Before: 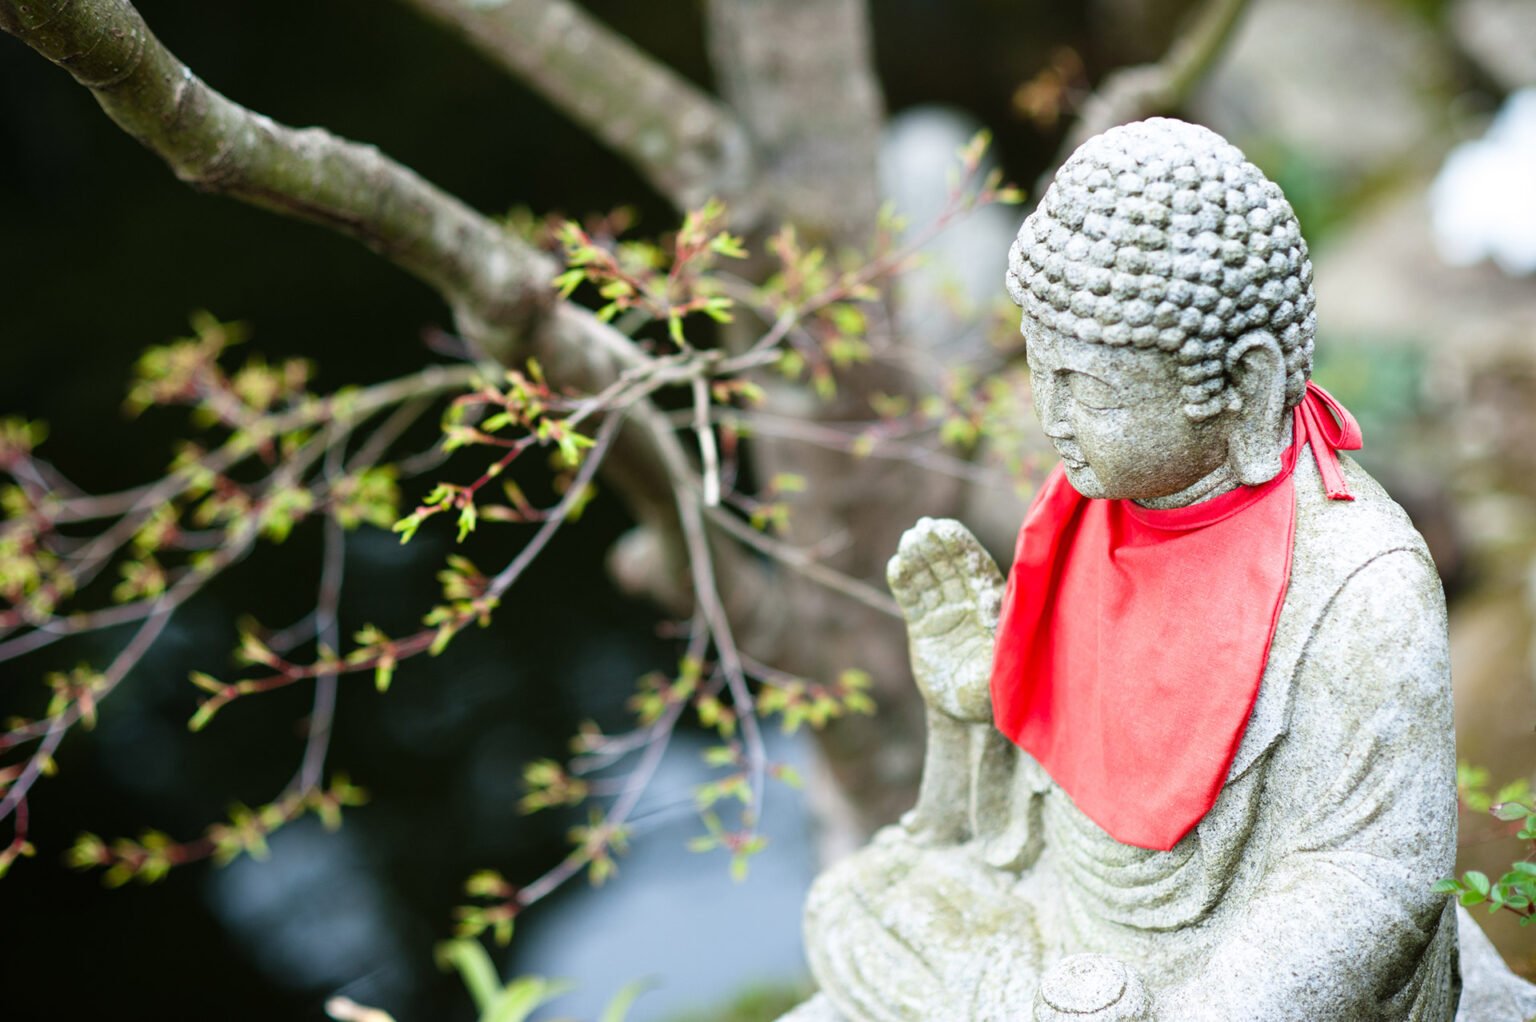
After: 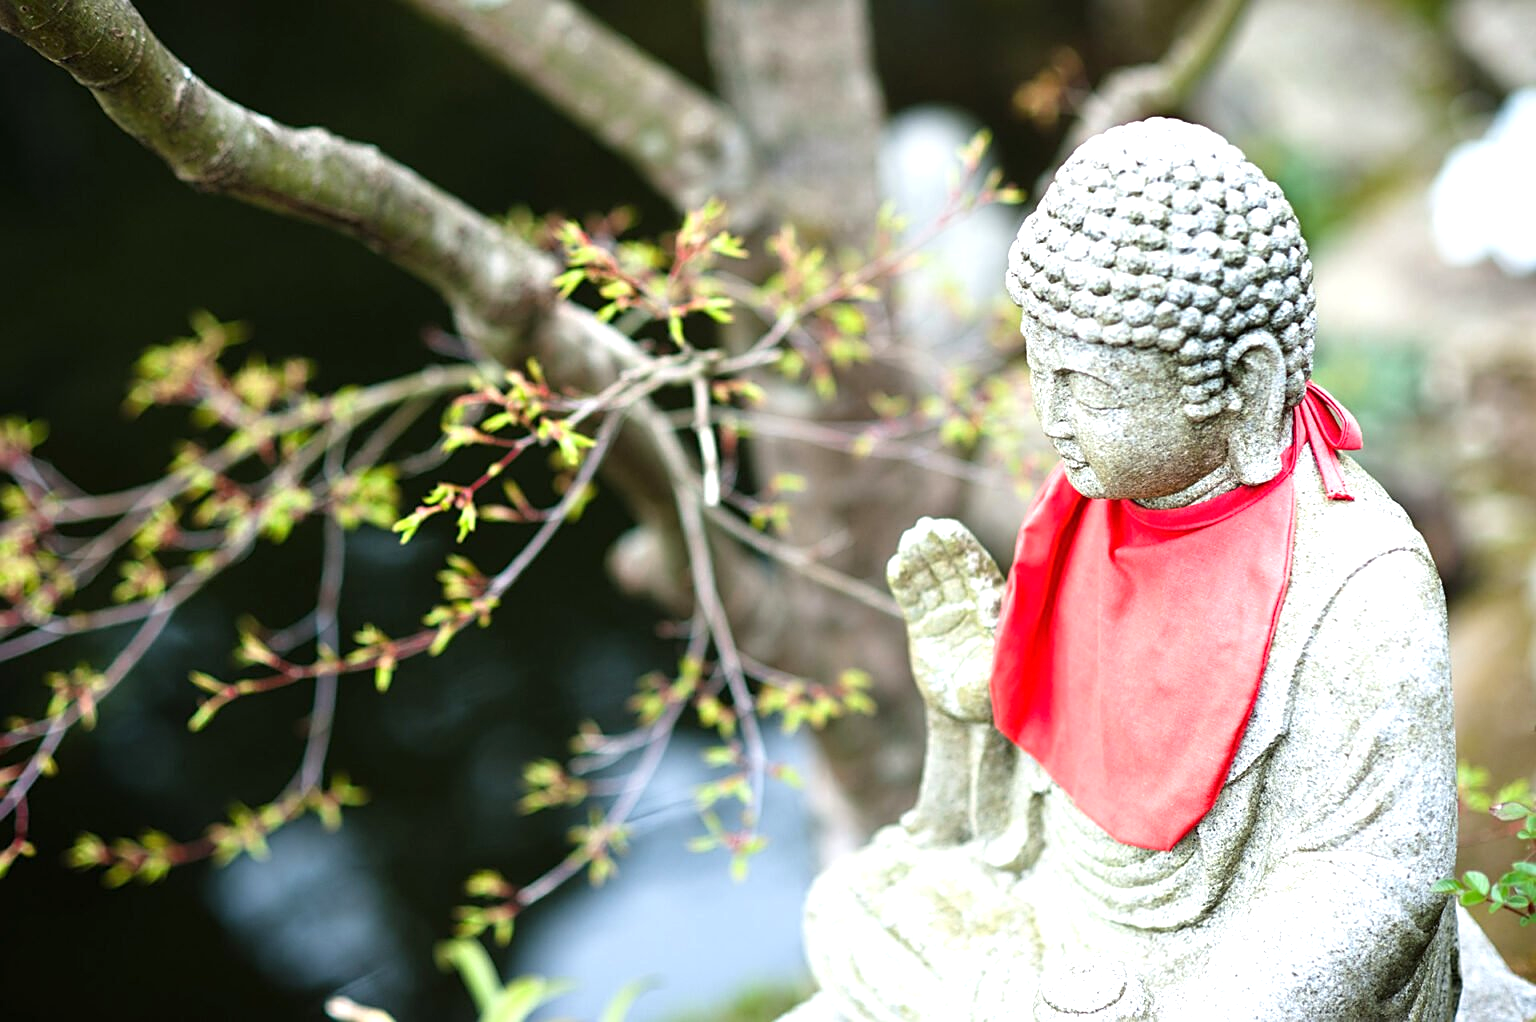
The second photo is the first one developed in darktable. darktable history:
sharpen: on, module defaults
exposure: black level correction 0, exposure 0.499 EV, compensate exposure bias true, compensate highlight preservation false
